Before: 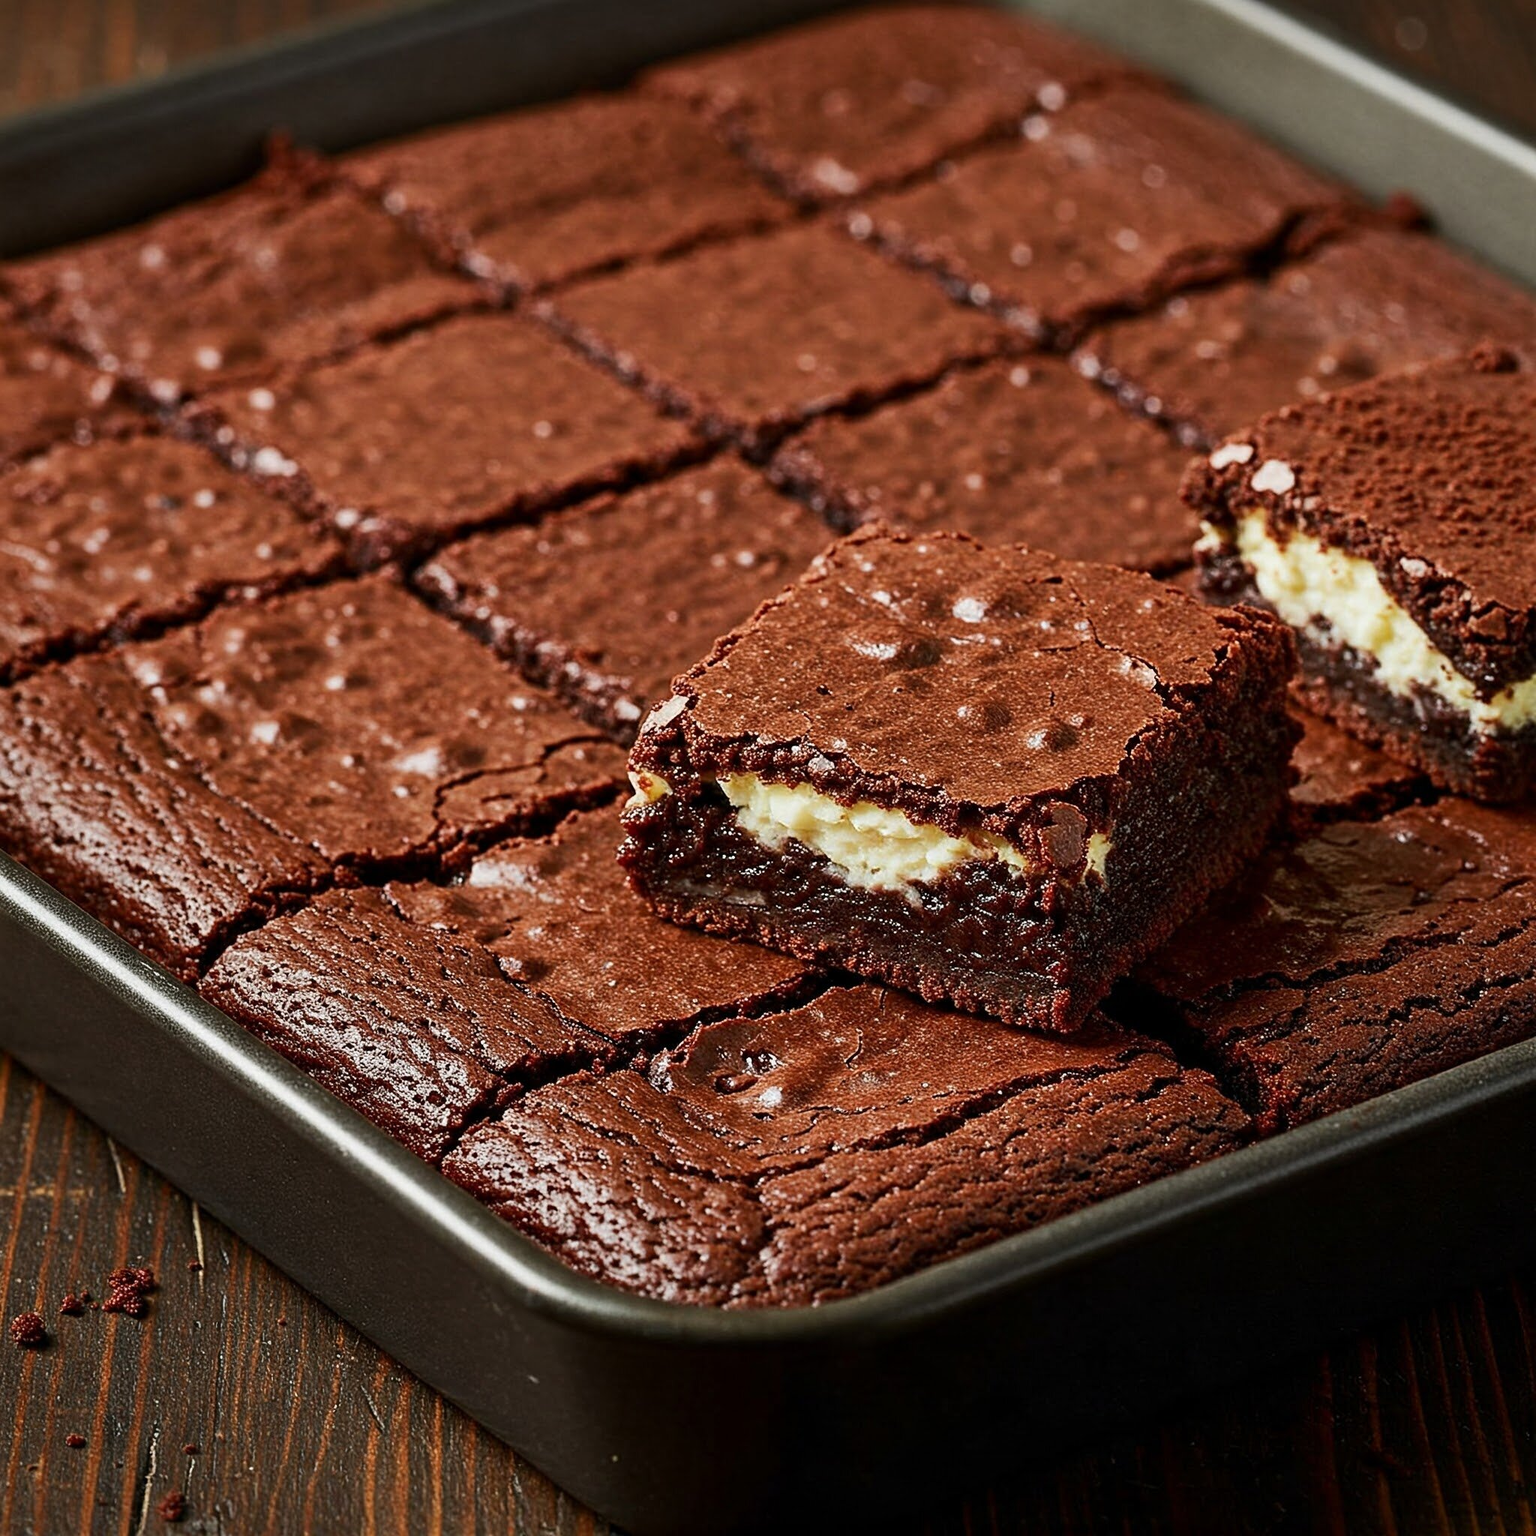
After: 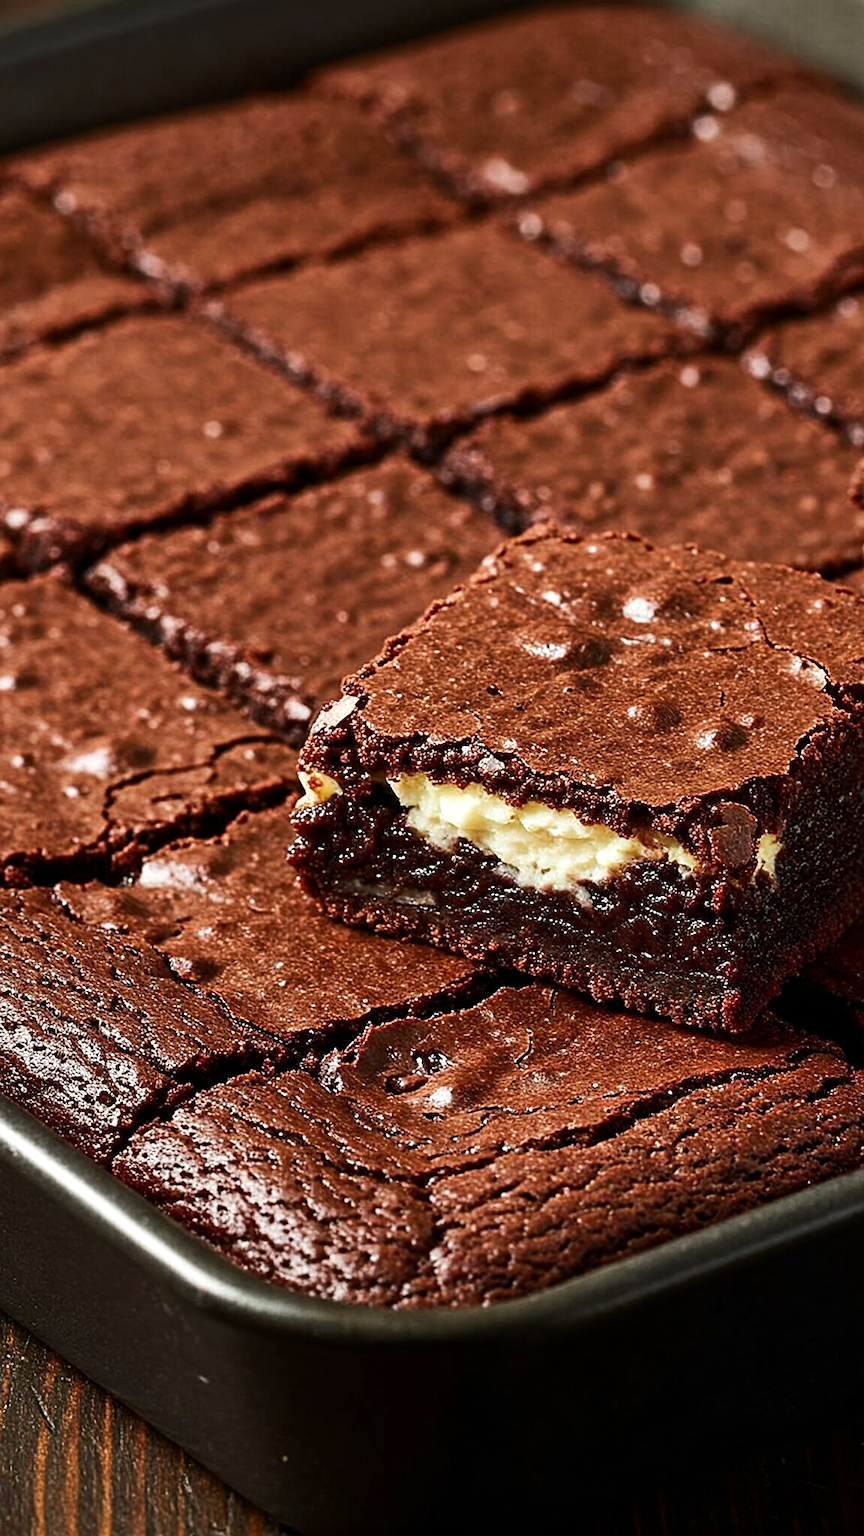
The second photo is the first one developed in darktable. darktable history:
crop: left 21.496%, right 22.254%
tone equalizer: -8 EV -0.417 EV, -7 EV -0.389 EV, -6 EV -0.333 EV, -5 EV -0.222 EV, -3 EV 0.222 EV, -2 EV 0.333 EV, -1 EV 0.389 EV, +0 EV 0.417 EV, edges refinement/feathering 500, mask exposure compensation -1.57 EV, preserve details no
